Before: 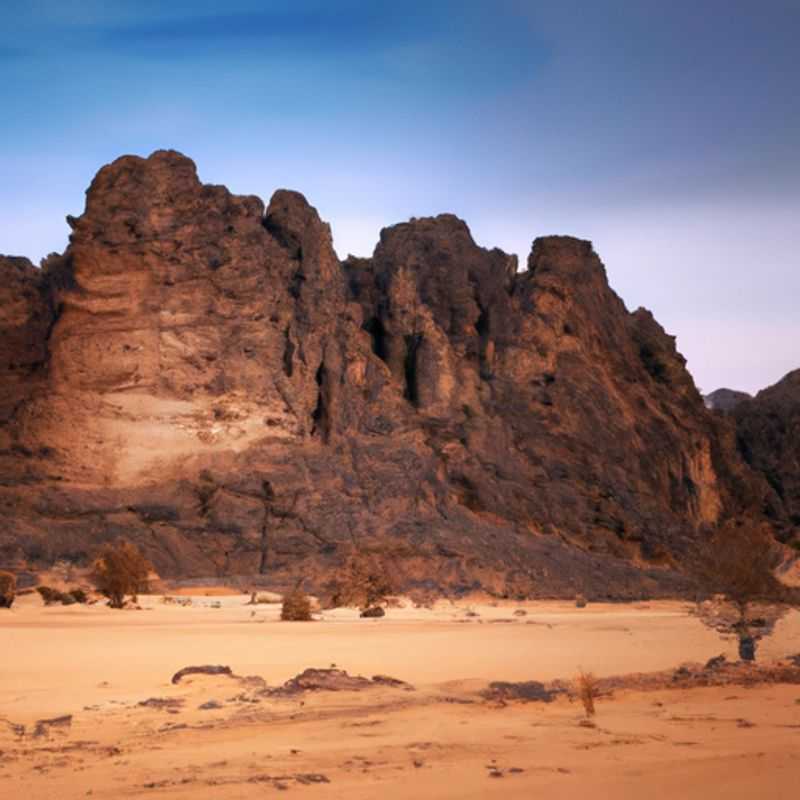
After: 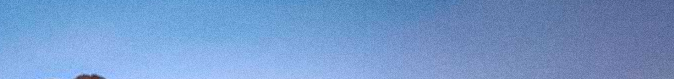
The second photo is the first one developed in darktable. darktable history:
crop and rotate: left 9.644%, top 9.491%, right 6.021%, bottom 80.509%
grain: coarseness 22.88 ISO
